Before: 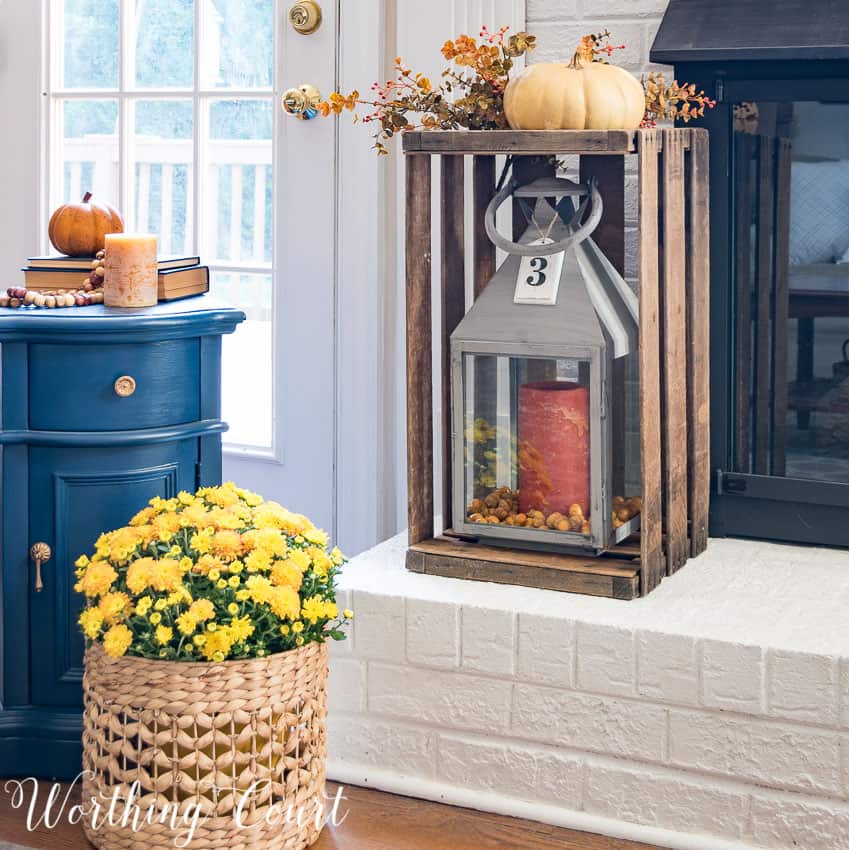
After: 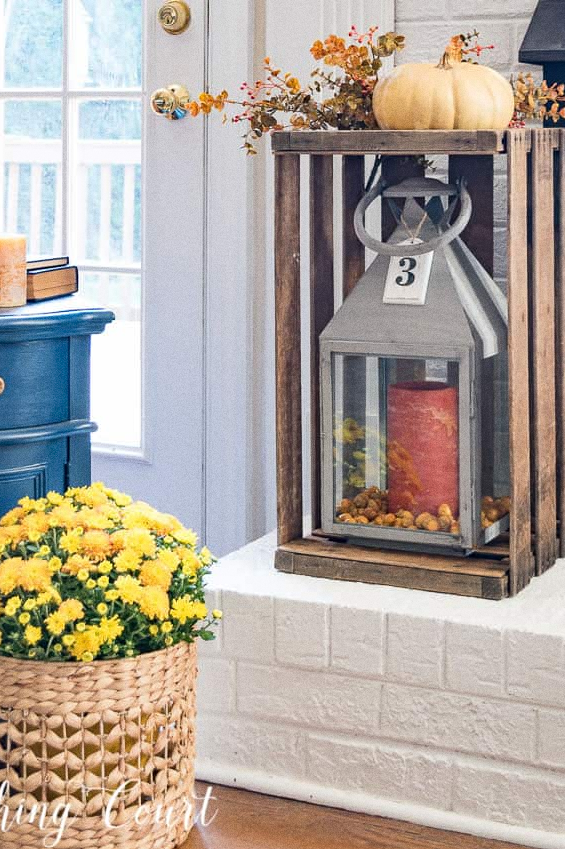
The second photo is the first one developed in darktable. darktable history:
crop and rotate: left 15.546%, right 17.787%
grain: strength 26%
